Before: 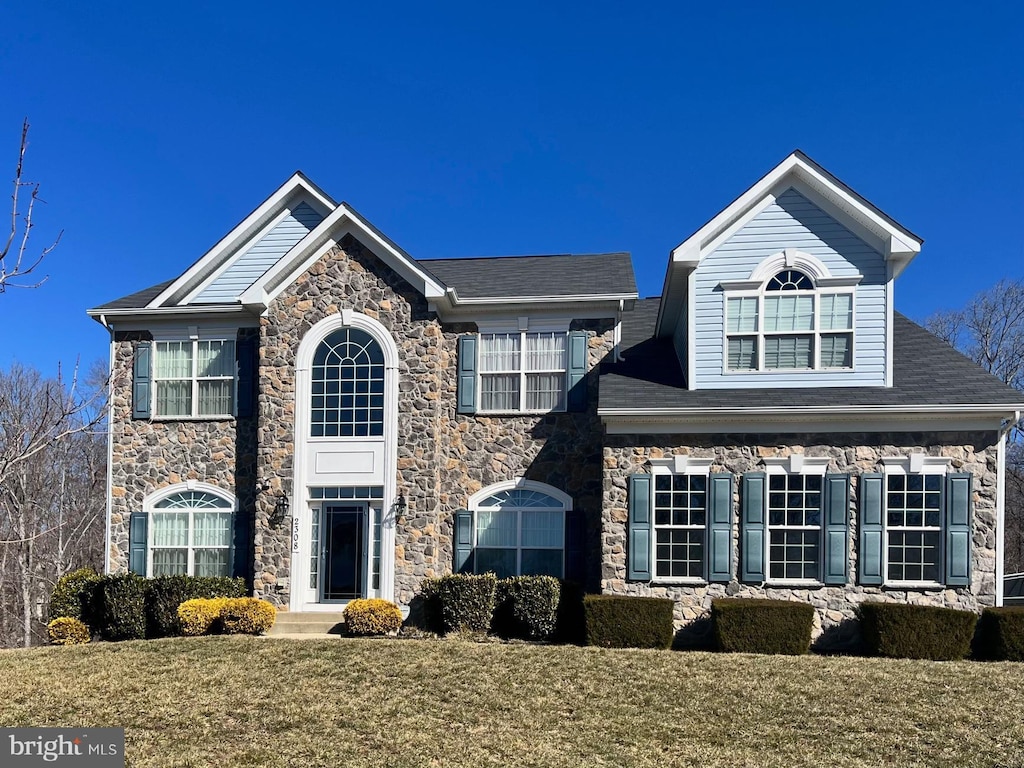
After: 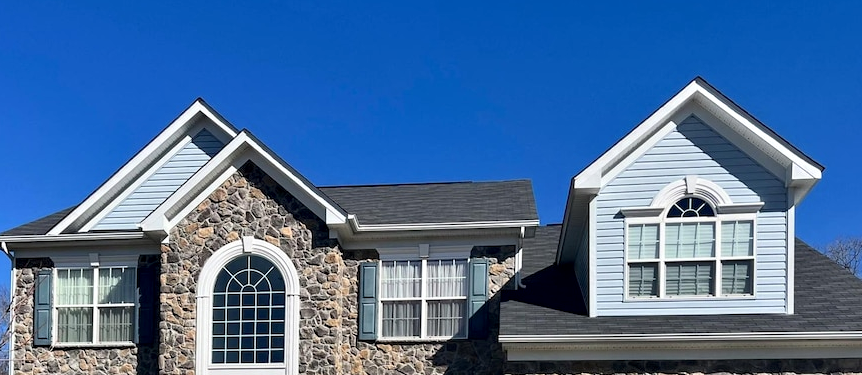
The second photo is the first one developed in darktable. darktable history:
contrast equalizer: octaves 7, y [[0.601, 0.6, 0.598, 0.598, 0.6, 0.601], [0.5 ×6], [0.5 ×6], [0 ×6], [0 ×6]], mix 0.305
crop and rotate: left 9.692%, top 9.62%, right 6.091%, bottom 41.469%
